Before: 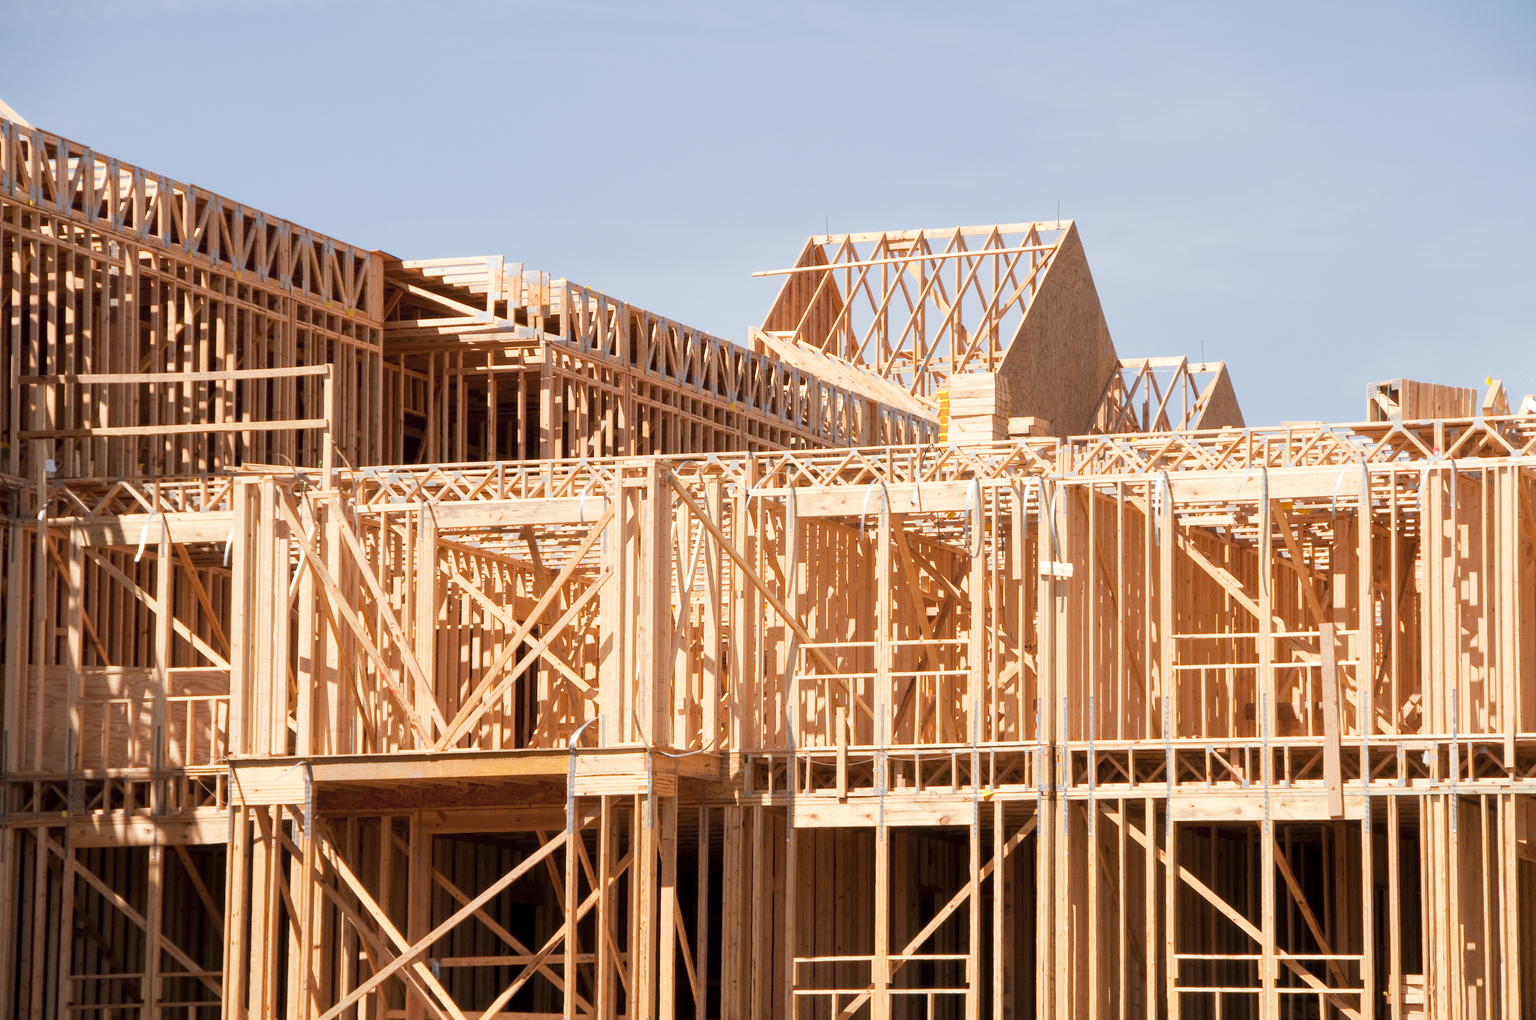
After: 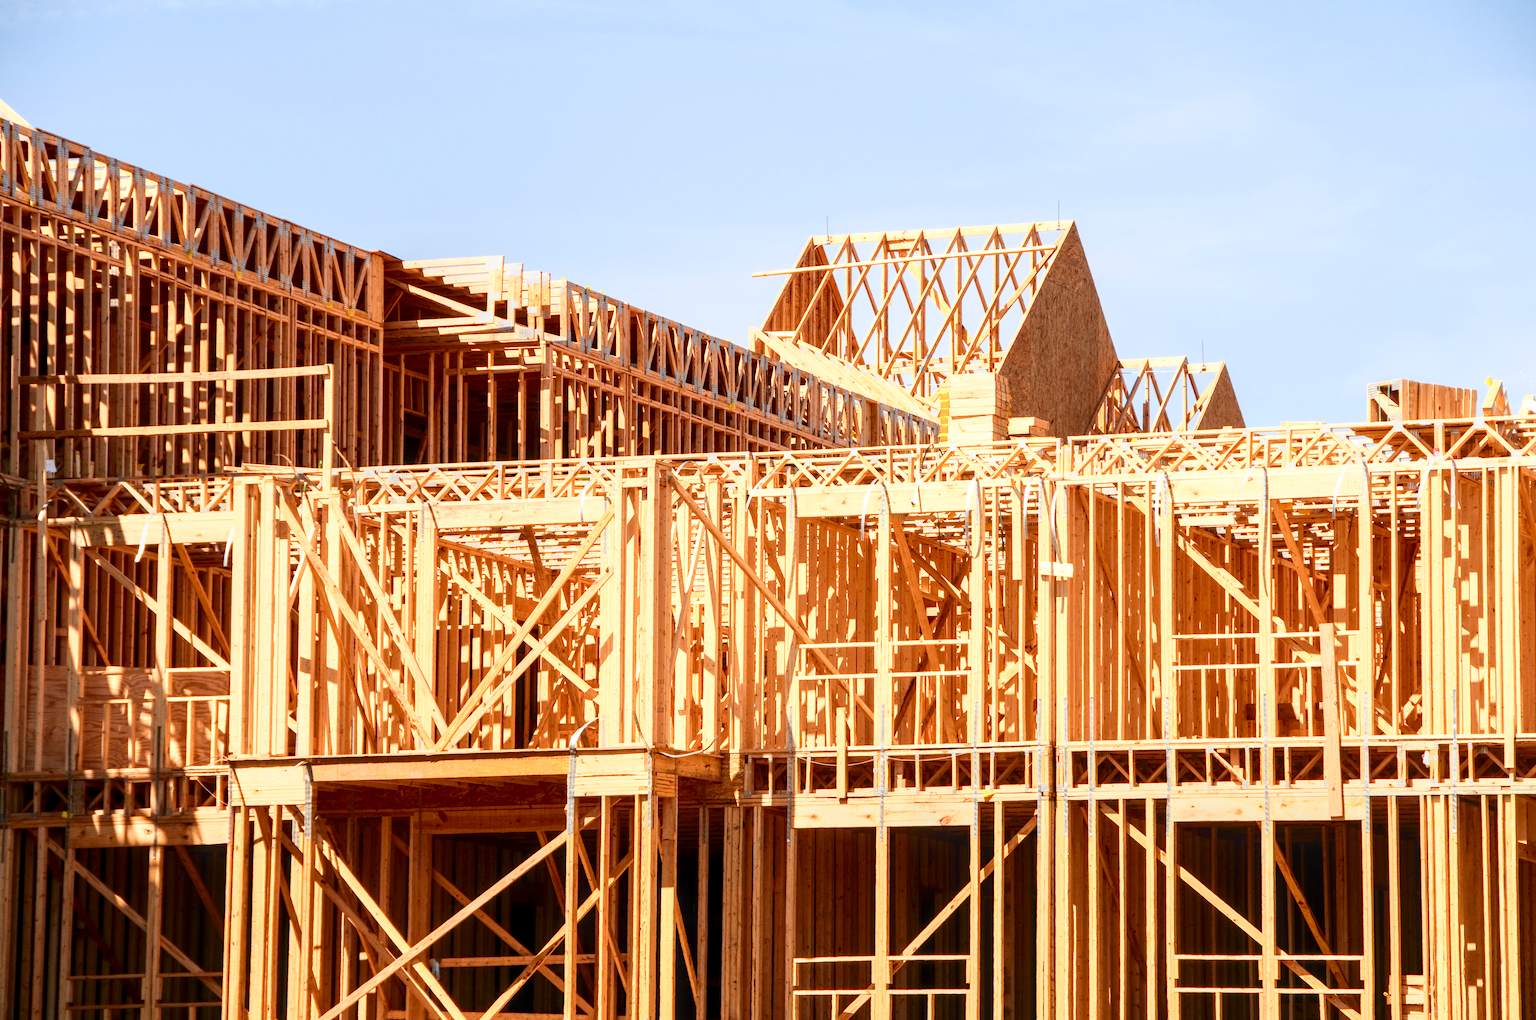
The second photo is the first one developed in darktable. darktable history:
local contrast: detail 130%
tone curve: curves: ch0 [(0, 0) (0.187, 0.12) (0.384, 0.363) (0.618, 0.698) (0.754, 0.857) (0.875, 0.956) (1, 0.987)]; ch1 [(0, 0) (0.402, 0.36) (0.476, 0.466) (0.501, 0.501) (0.518, 0.514) (0.564, 0.608) (0.614, 0.664) (0.692, 0.744) (1, 1)]; ch2 [(0, 0) (0.435, 0.412) (0.483, 0.481) (0.503, 0.503) (0.522, 0.535) (0.563, 0.601) (0.627, 0.699) (0.699, 0.753) (0.997, 0.858)], color space Lab, independent channels, preserve colors none
